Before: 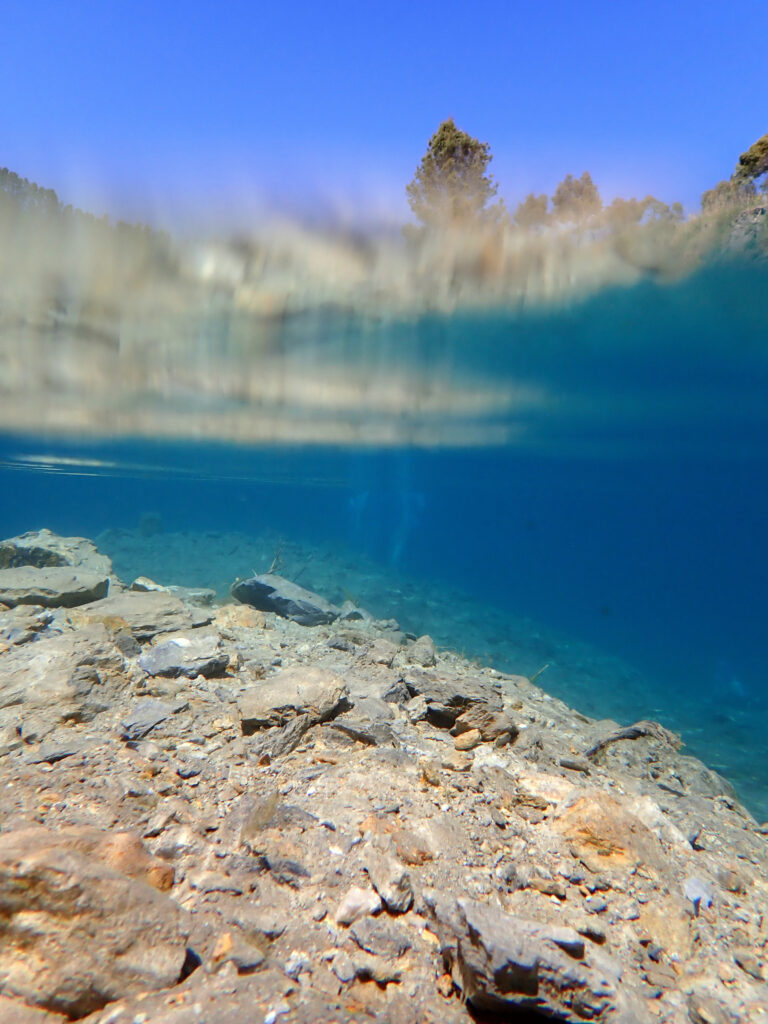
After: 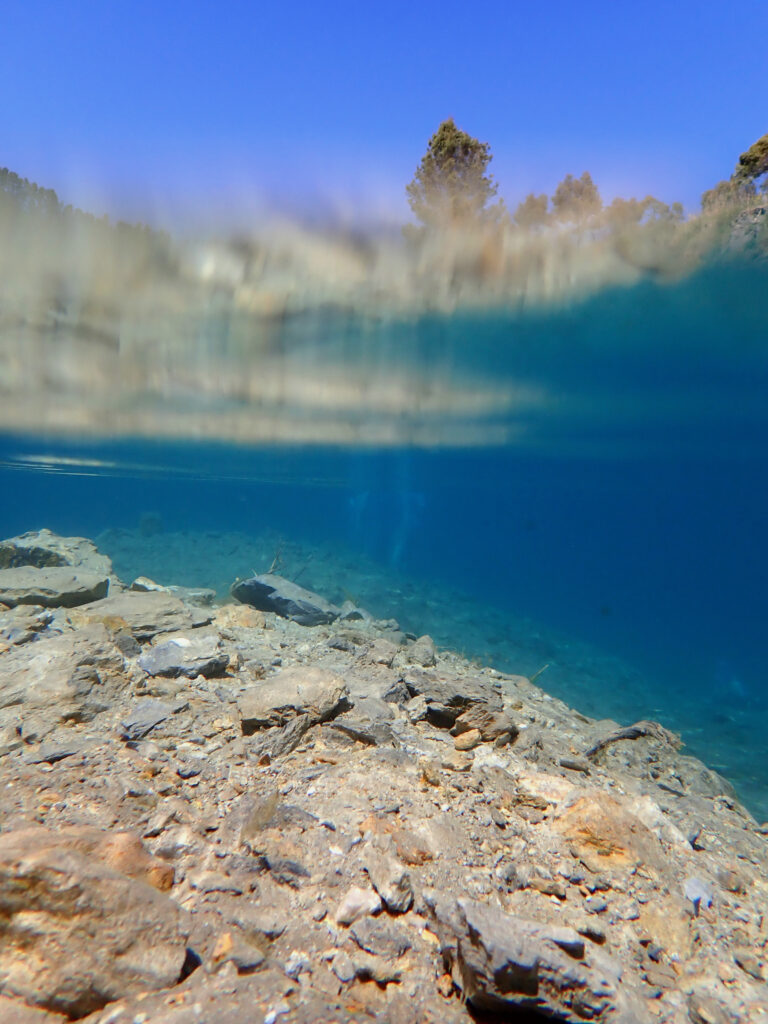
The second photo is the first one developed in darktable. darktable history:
exposure: exposure -0.155 EV, compensate exposure bias true, compensate highlight preservation false
